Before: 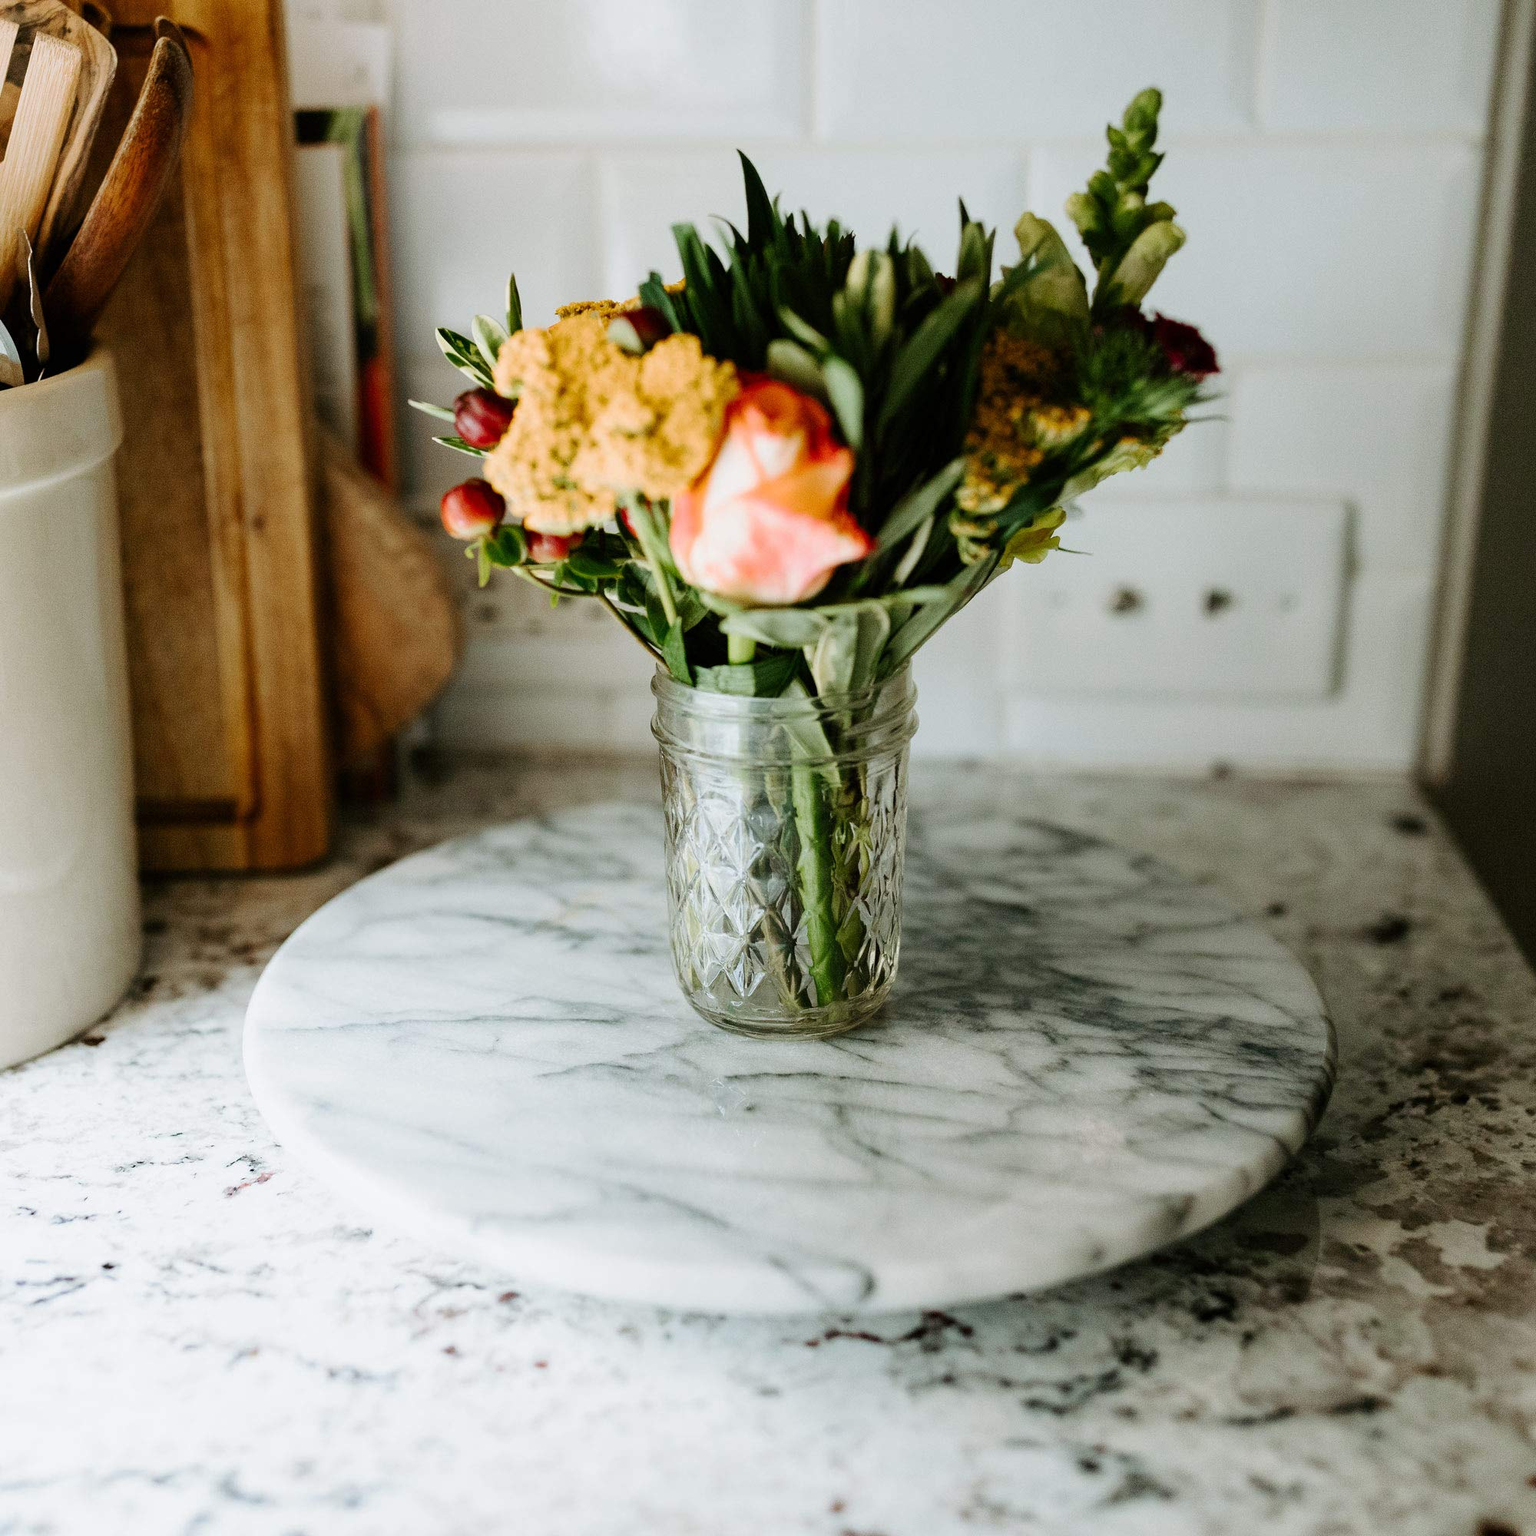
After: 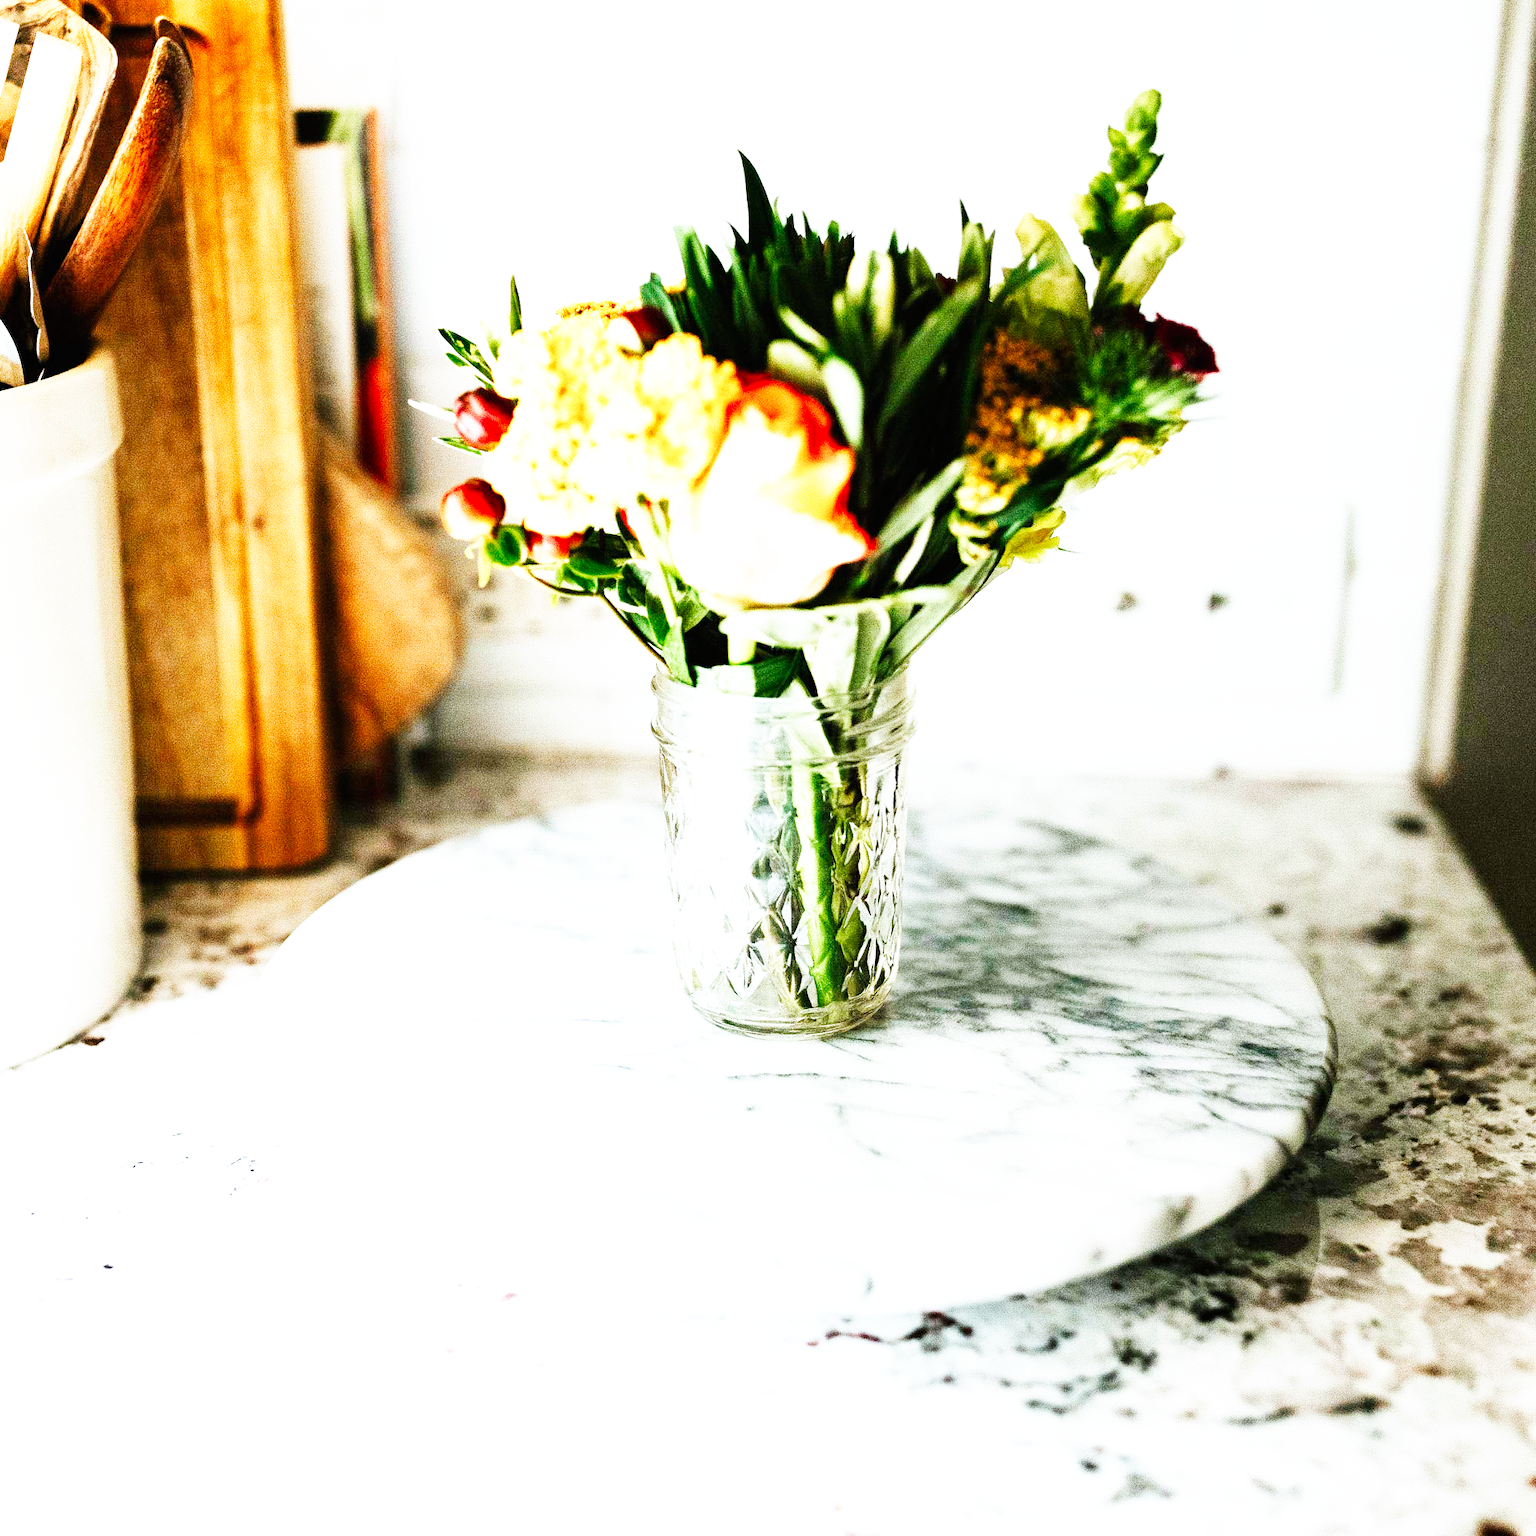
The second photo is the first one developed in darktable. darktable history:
color calibration: illuminant as shot in camera, x 0.358, y 0.373, temperature 4628.91 K
base curve: curves: ch0 [(0, 0) (0.007, 0.004) (0.027, 0.03) (0.046, 0.07) (0.207, 0.54) (0.442, 0.872) (0.673, 0.972) (1, 1)], preserve colors none
exposure: black level correction 0, exposure 1.101 EV, compensate highlight preservation false
